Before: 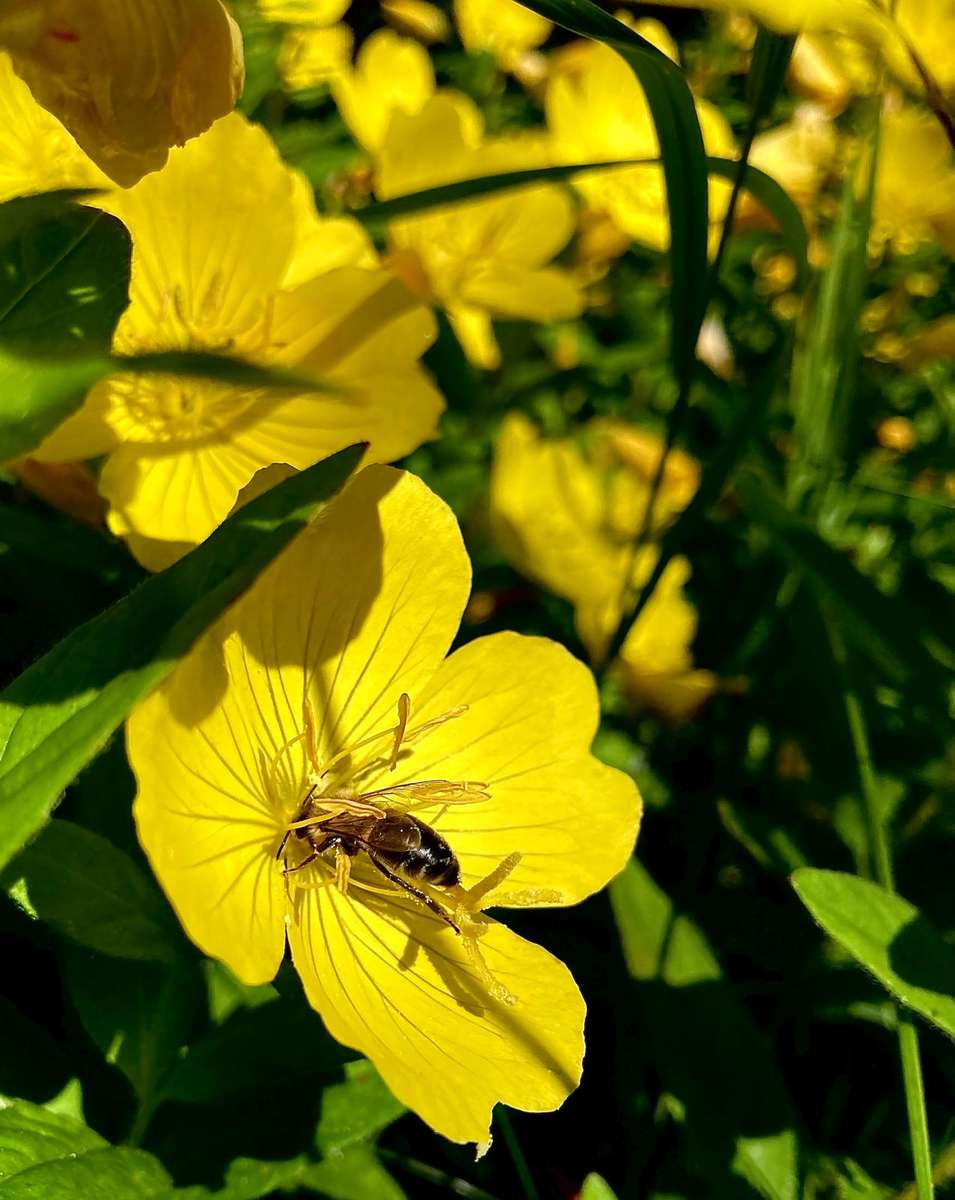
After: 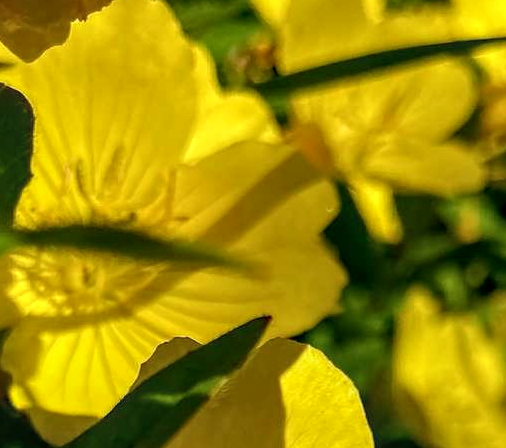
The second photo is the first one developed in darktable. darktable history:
crop: left 10.318%, top 10.556%, right 36.613%, bottom 52.032%
local contrast: on, module defaults
